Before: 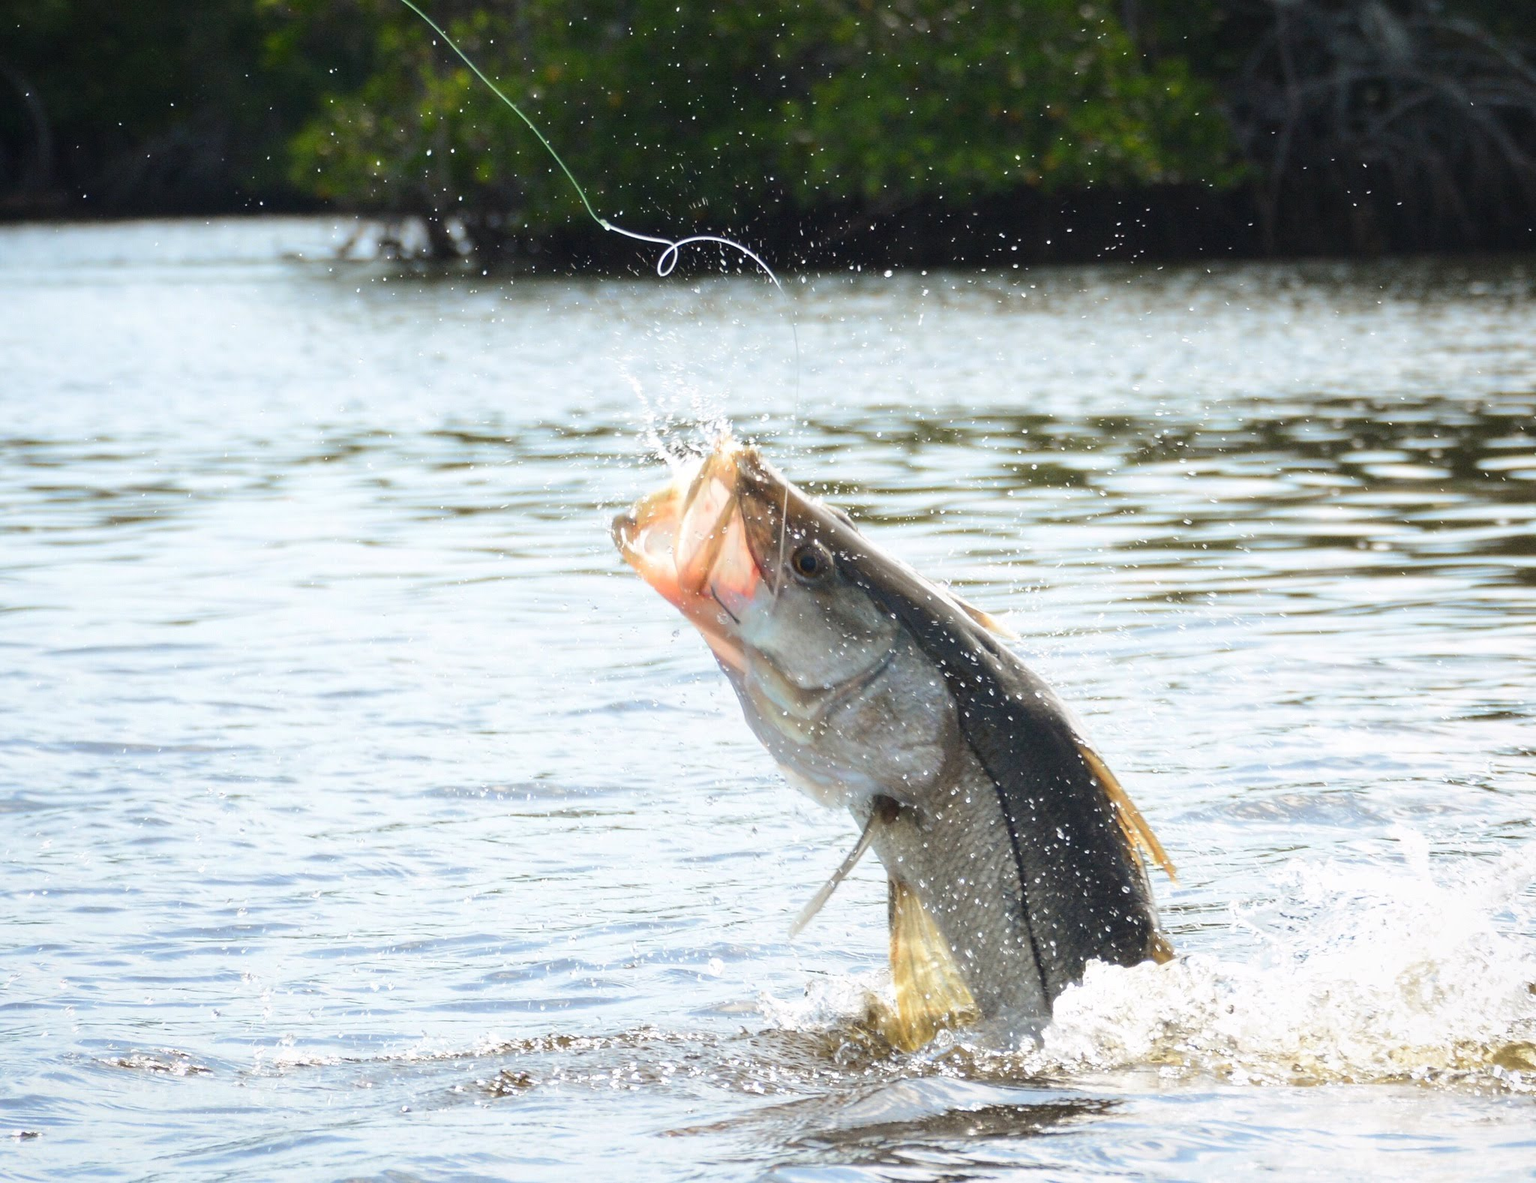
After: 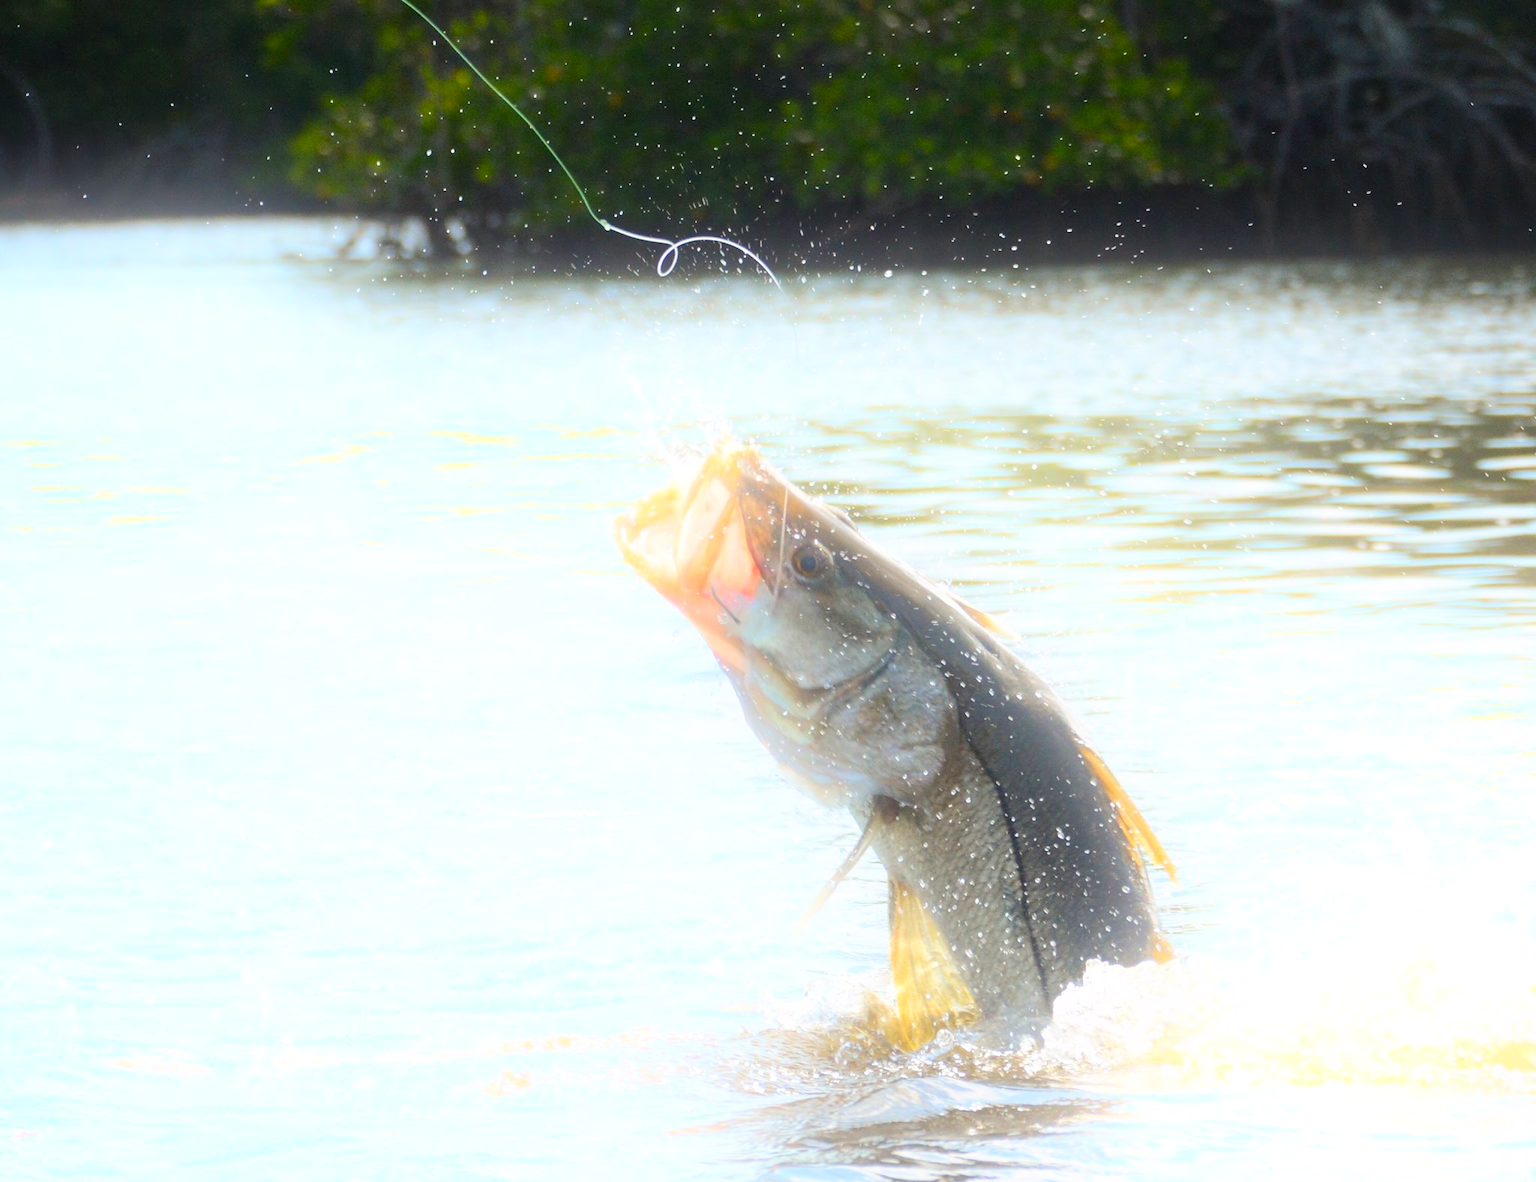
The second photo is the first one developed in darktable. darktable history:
bloom: on, module defaults
color balance rgb: perceptual saturation grading › global saturation 20%, global vibrance 20%
